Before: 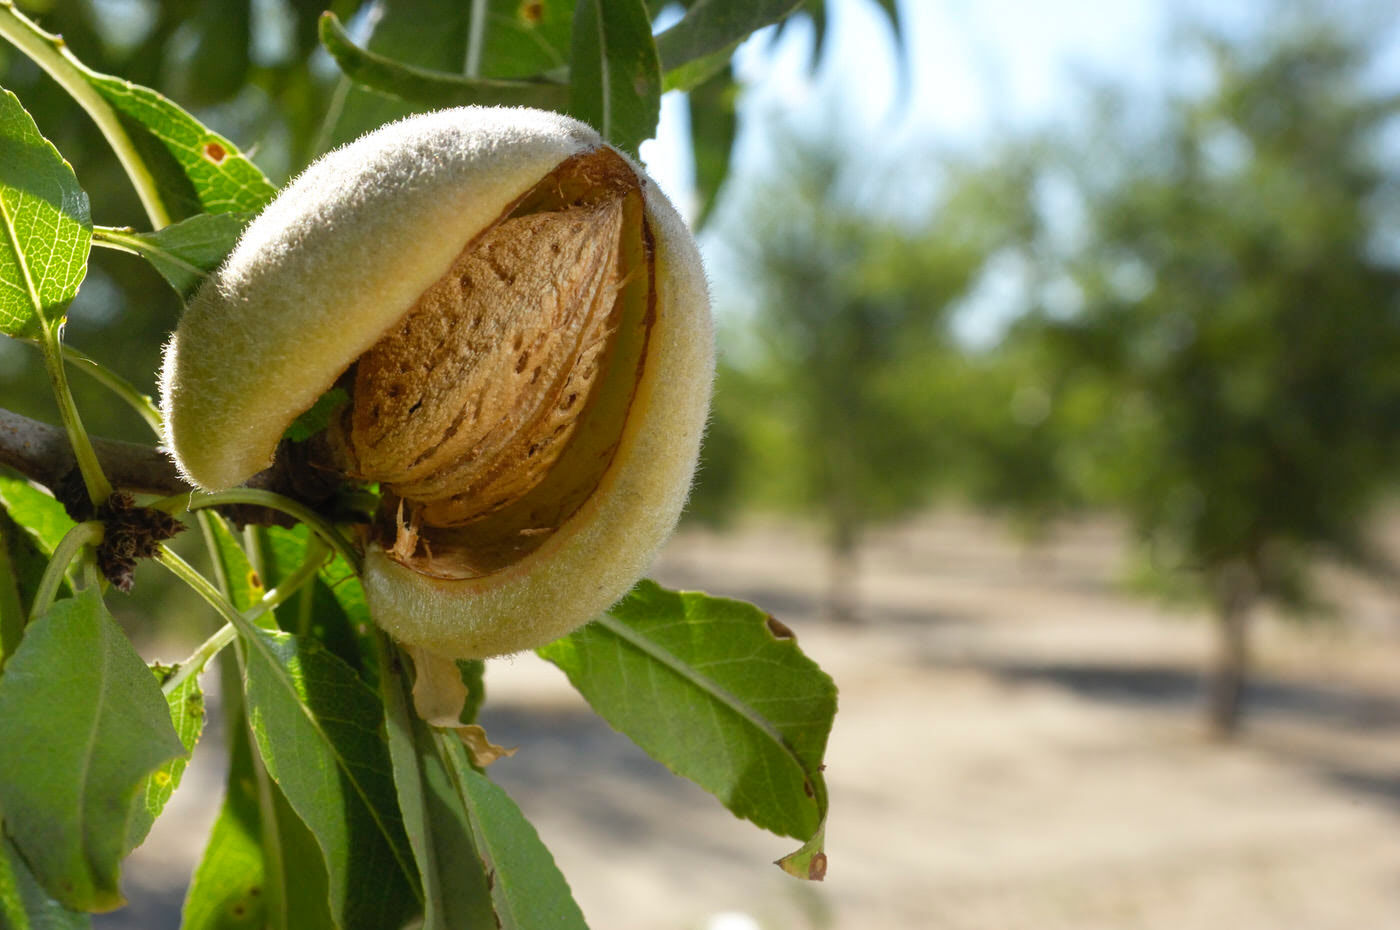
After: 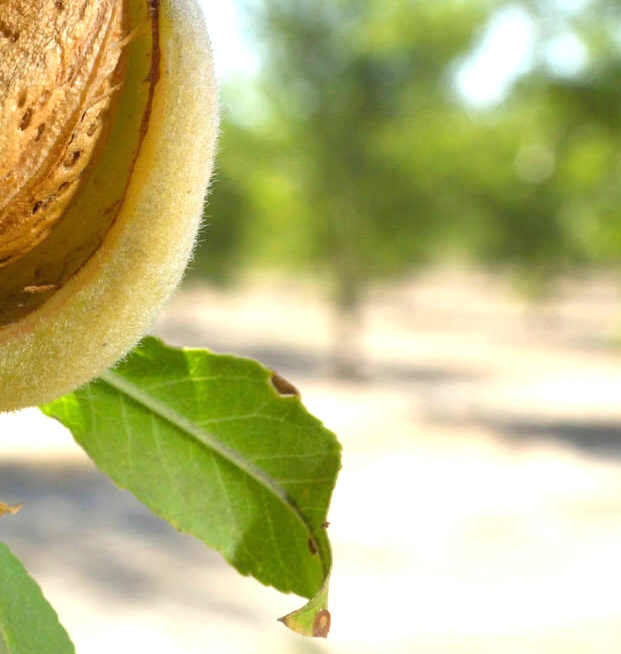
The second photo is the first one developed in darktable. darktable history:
exposure: black level correction 0, exposure 1 EV, compensate highlight preservation false
crop: left 35.432%, top 26.233%, right 20.145%, bottom 3.432%
